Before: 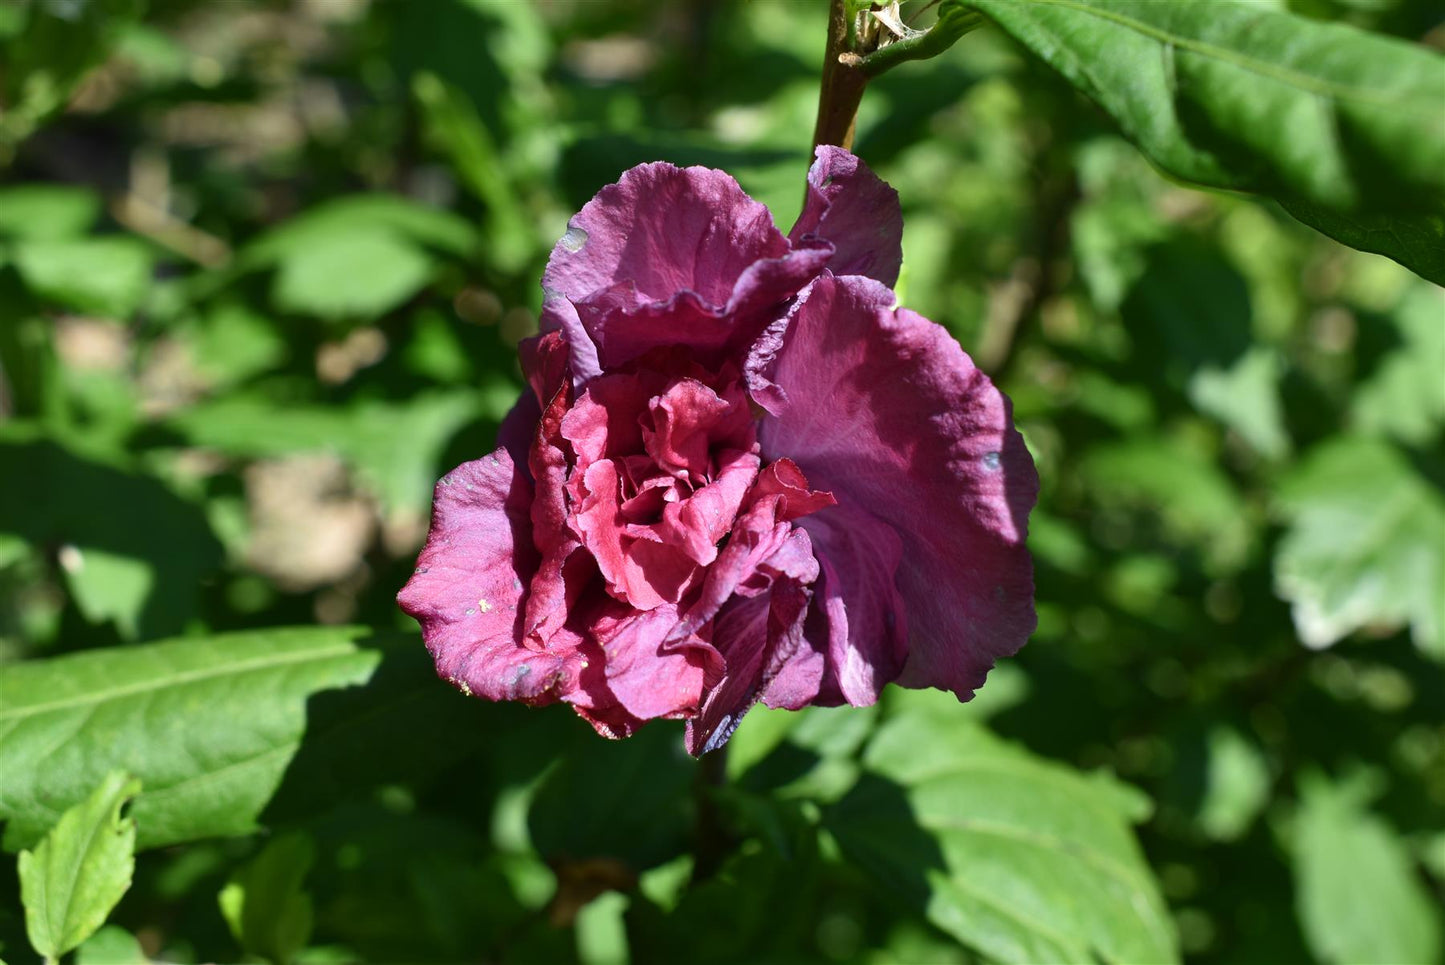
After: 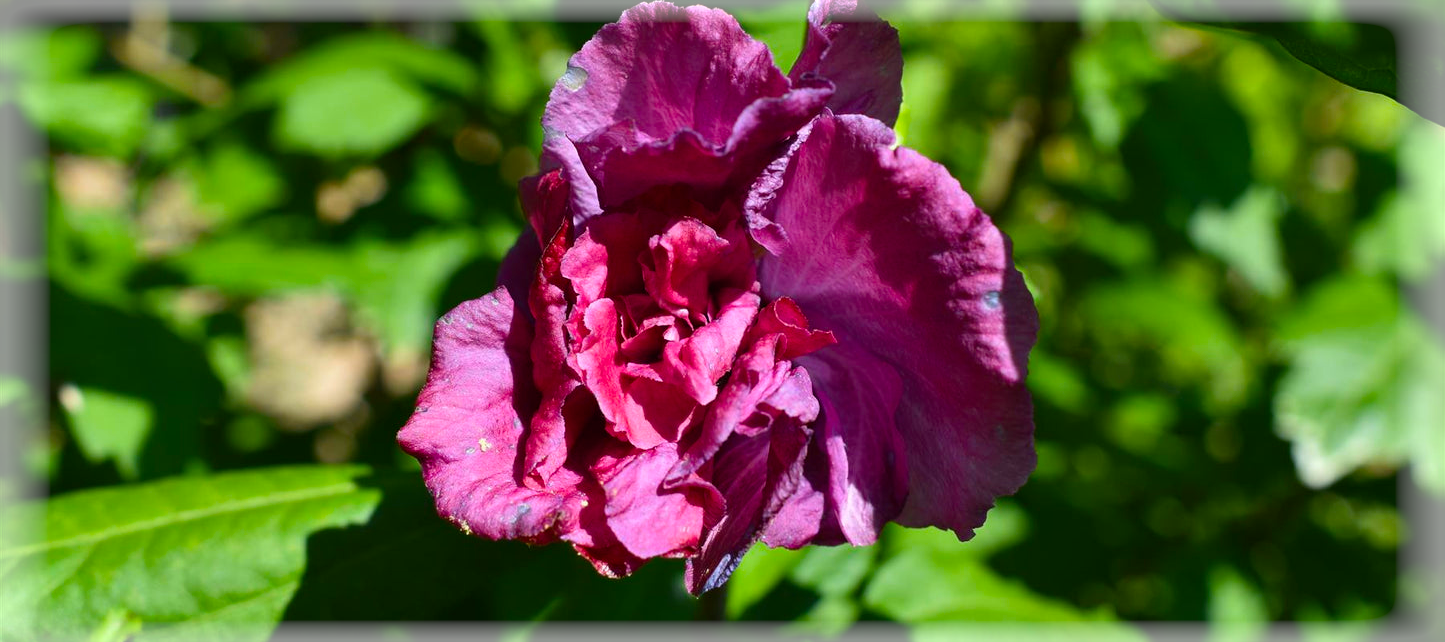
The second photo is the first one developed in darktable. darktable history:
color balance rgb: perceptual saturation grading › global saturation 29.946%, global vibrance 20%
vignetting: fall-off start 93.01%, fall-off radius 6.19%, brightness 0.283, saturation 0.001, automatic ratio true, width/height ratio 1.33, shape 0.051
exposure: exposure -0.048 EV, compensate exposure bias true, compensate highlight preservation false
crop: top 16.722%, bottom 16.683%
